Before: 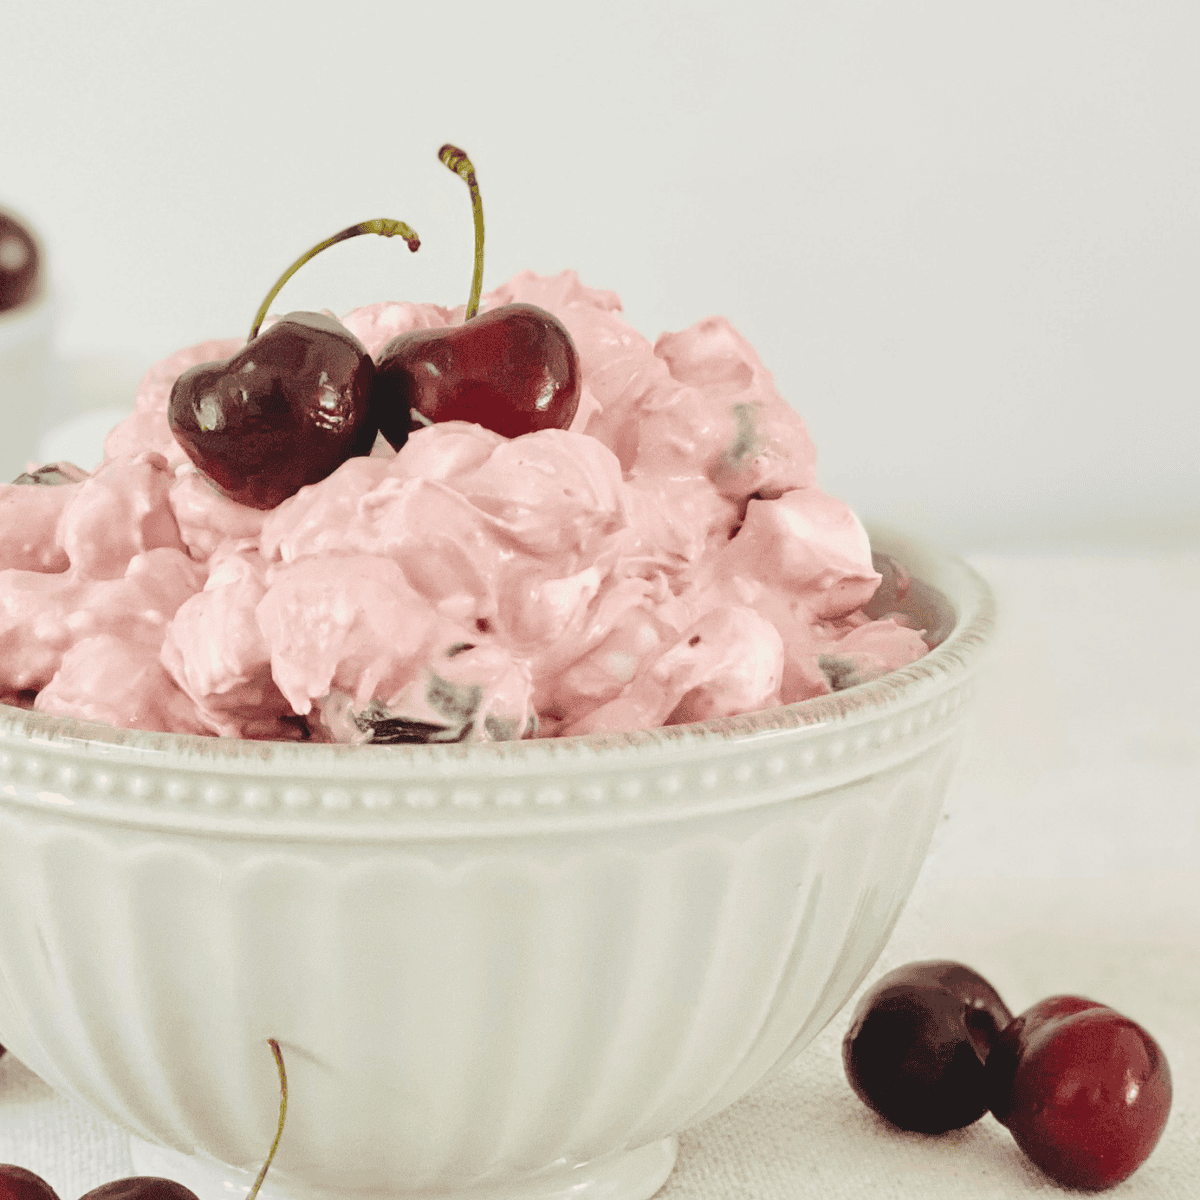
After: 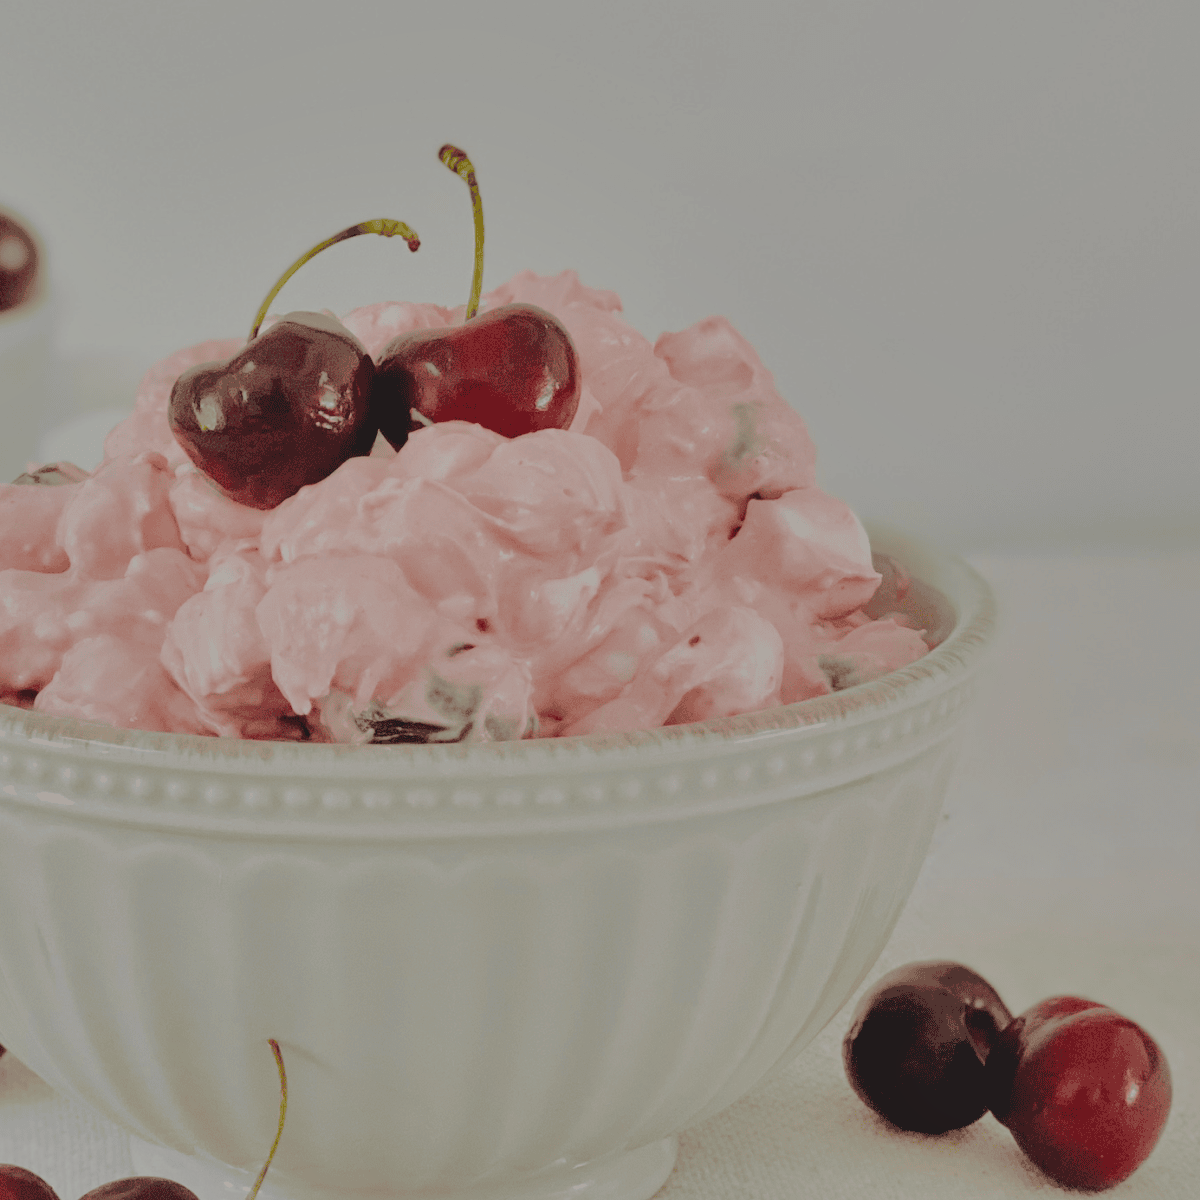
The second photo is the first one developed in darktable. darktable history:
color calibration: gray › normalize channels true, illuminant same as pipeline (D50), adaptation XYZ, x 0.346, y 0.358, temperature 5015.32 K, gamut compression 0.008
tone equalizer: -8 EV -0.011 EV, -7 EV 0.027 EV, -6 EV -0.007 EV, -5 EV 0.005 EV, -4 EV -0.041 EV, -3 EV -0.235 EV, -2 EV -0.678 EV, -1 EV -0.996 EV, +0 EV -0.977 EV, edges refinement/feathering 500, mask exposure compensation -1.57 EV, preserve details no
shadows and highlights: soften with gaussian
